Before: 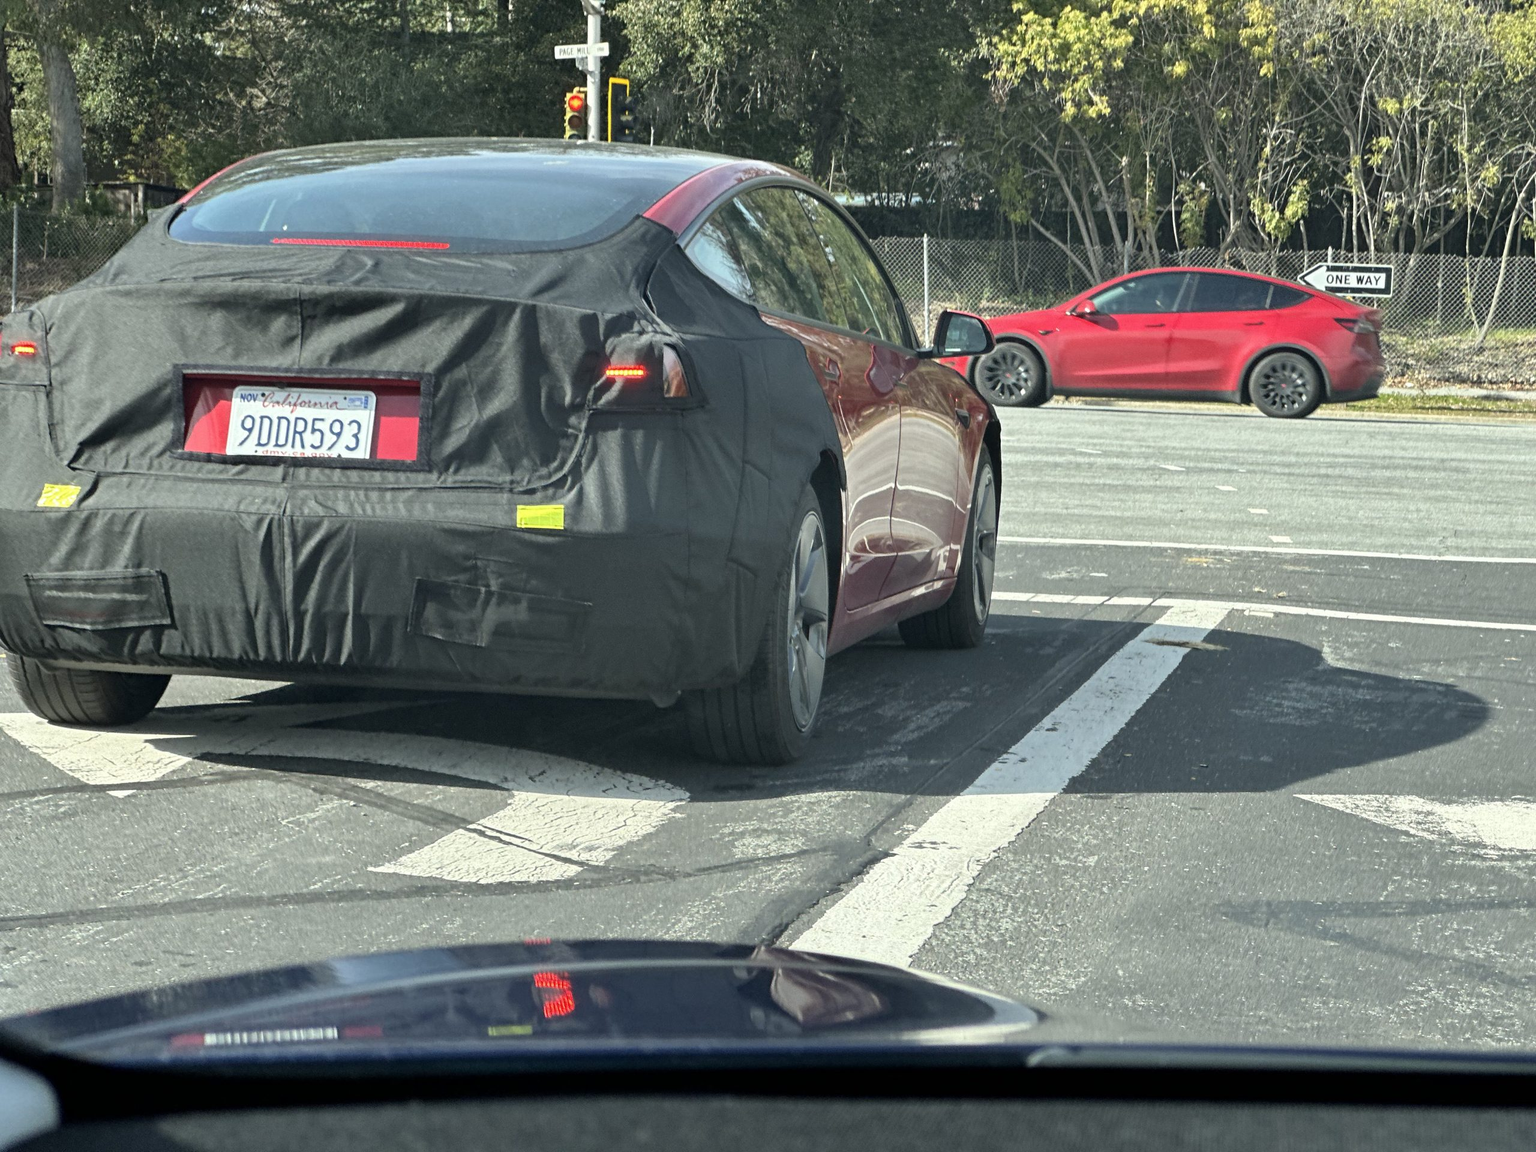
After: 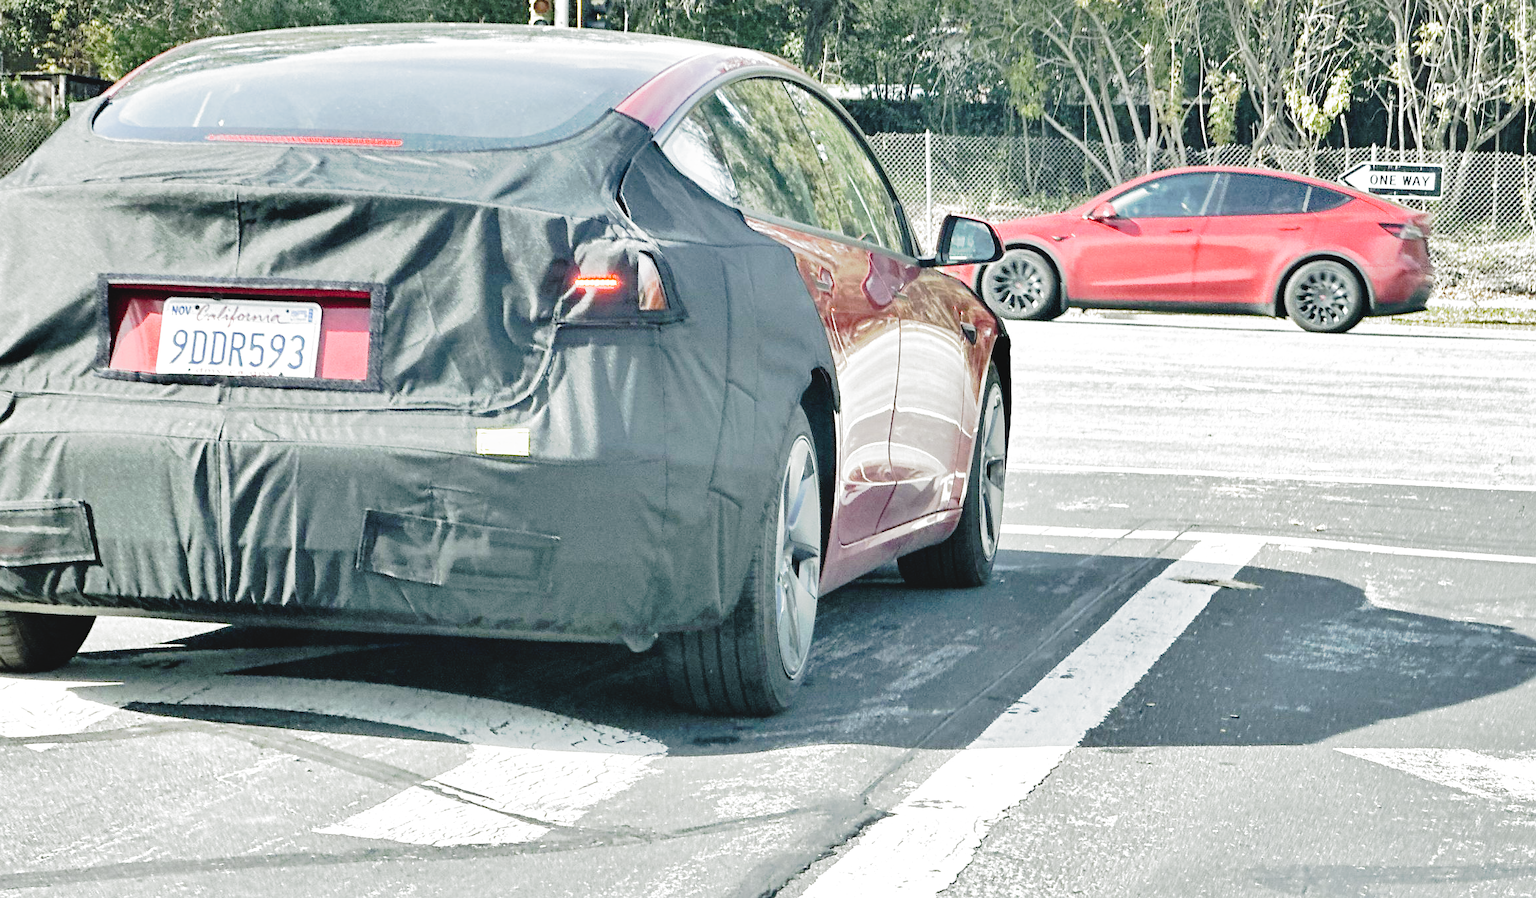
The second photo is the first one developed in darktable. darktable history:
shadows and highlights: low approximation 0.01, soften with gaussian
crop: left 5.513%, top 10.105%, right 3.787%, bottom 19.196%
sharpen: radius 1.488, amount 0.413, threshold 1.65
exposure: black level correction -0.005, exposure 0.624 EV, compensate highlight preservation false
tone curve: curves: ch0 [(0, 0) (0.003, 0.051) (0.011, 0.052) (0.025, 0.055) (0.044, 0.062) (0.069, 0.068) (0.1, 0.077) (0.136, 0.098) (0.177, 0.145) (0.224, 0.223) (0.277, 0.314) (0.335, 0.43) (0.399, 0.518) (0.468, 0.591) (0.543, 0.656) (0.623, 0.726) (0.709, 0.809) (0.801, 0.857) (0.898, 0.918) (1, 1)], preserve colors none
contrast brightness saturation: brightness 0.145
filmic rgb: black relative exposure -6.4 EV, white relative exposure 2.42 EV, threshold 5.96 EV, target white luminance 99.899%, hardness 5.28, latitude 0.933%, contrast 1.421, highlights saturation mix 3.45%, preserve chrominance no, color science v5 (2021), contrast in shadows safe, contrast in highlights safe, enable highlight reconstruction true
